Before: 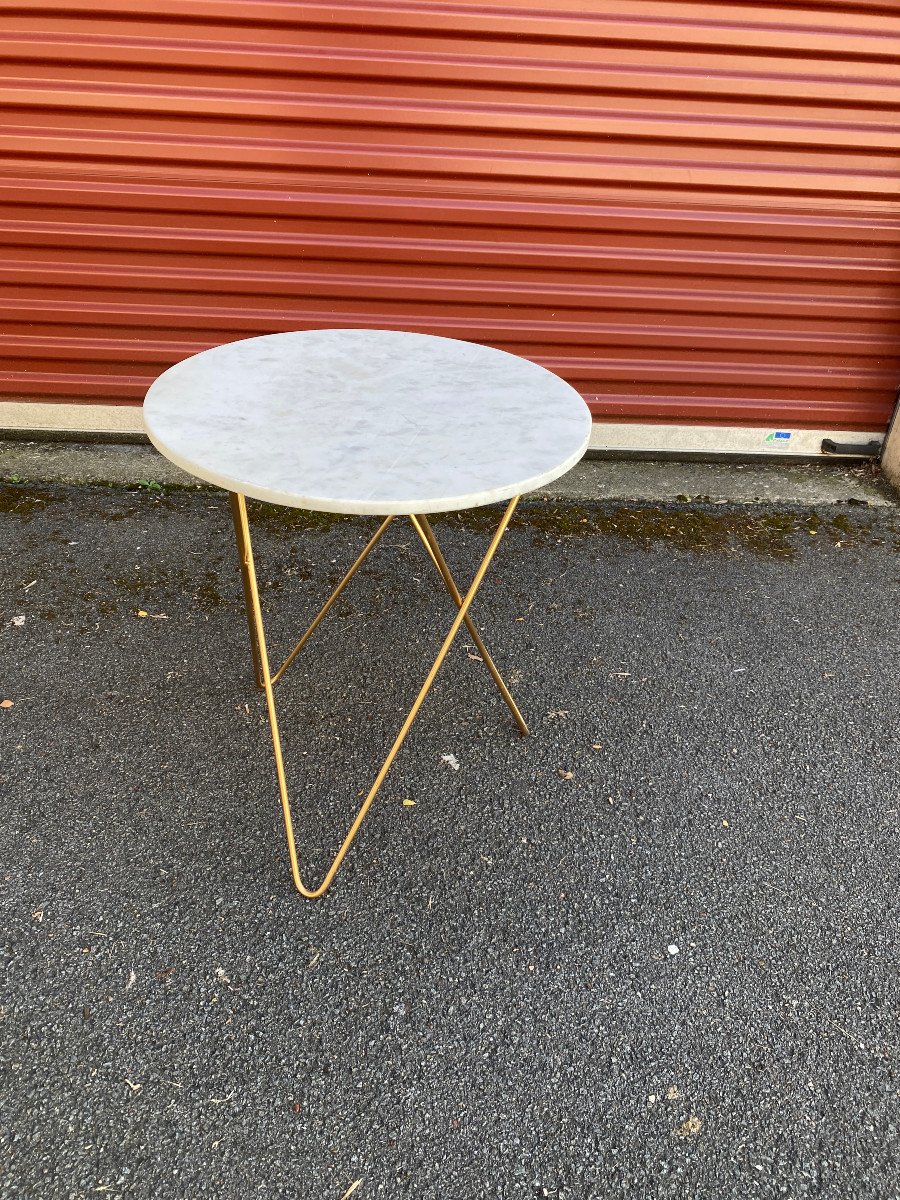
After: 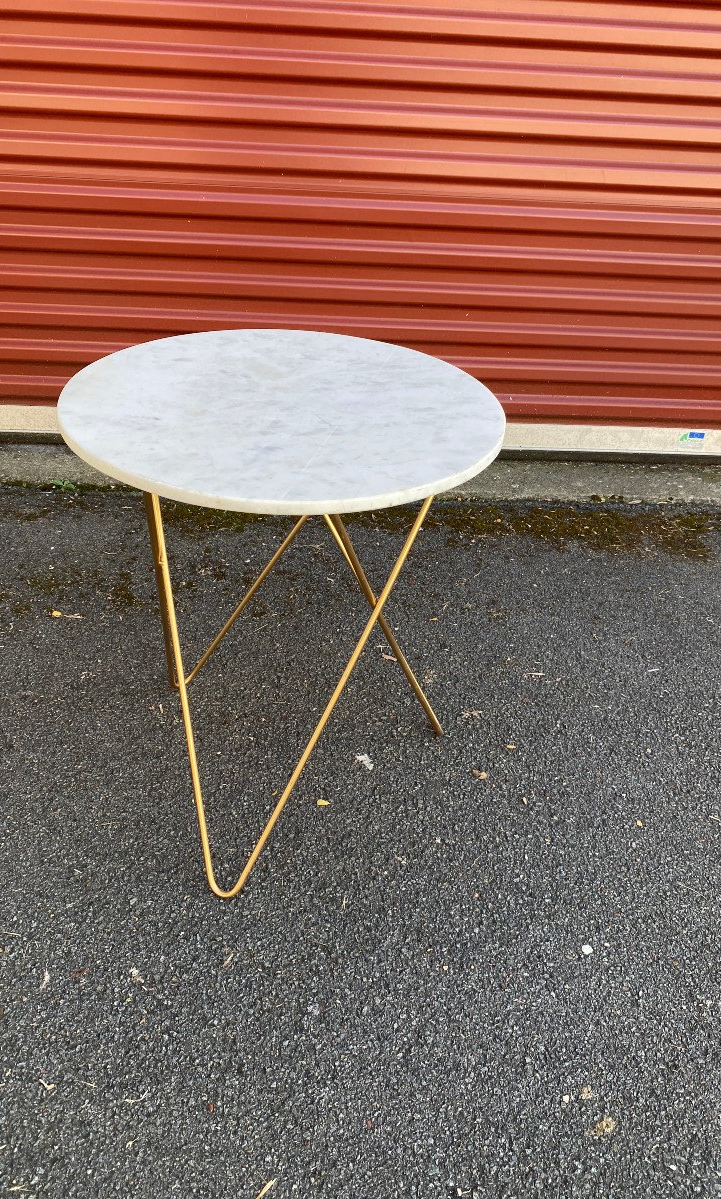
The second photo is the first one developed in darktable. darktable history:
crop and rotate: left 9.593%, right 10.203%
